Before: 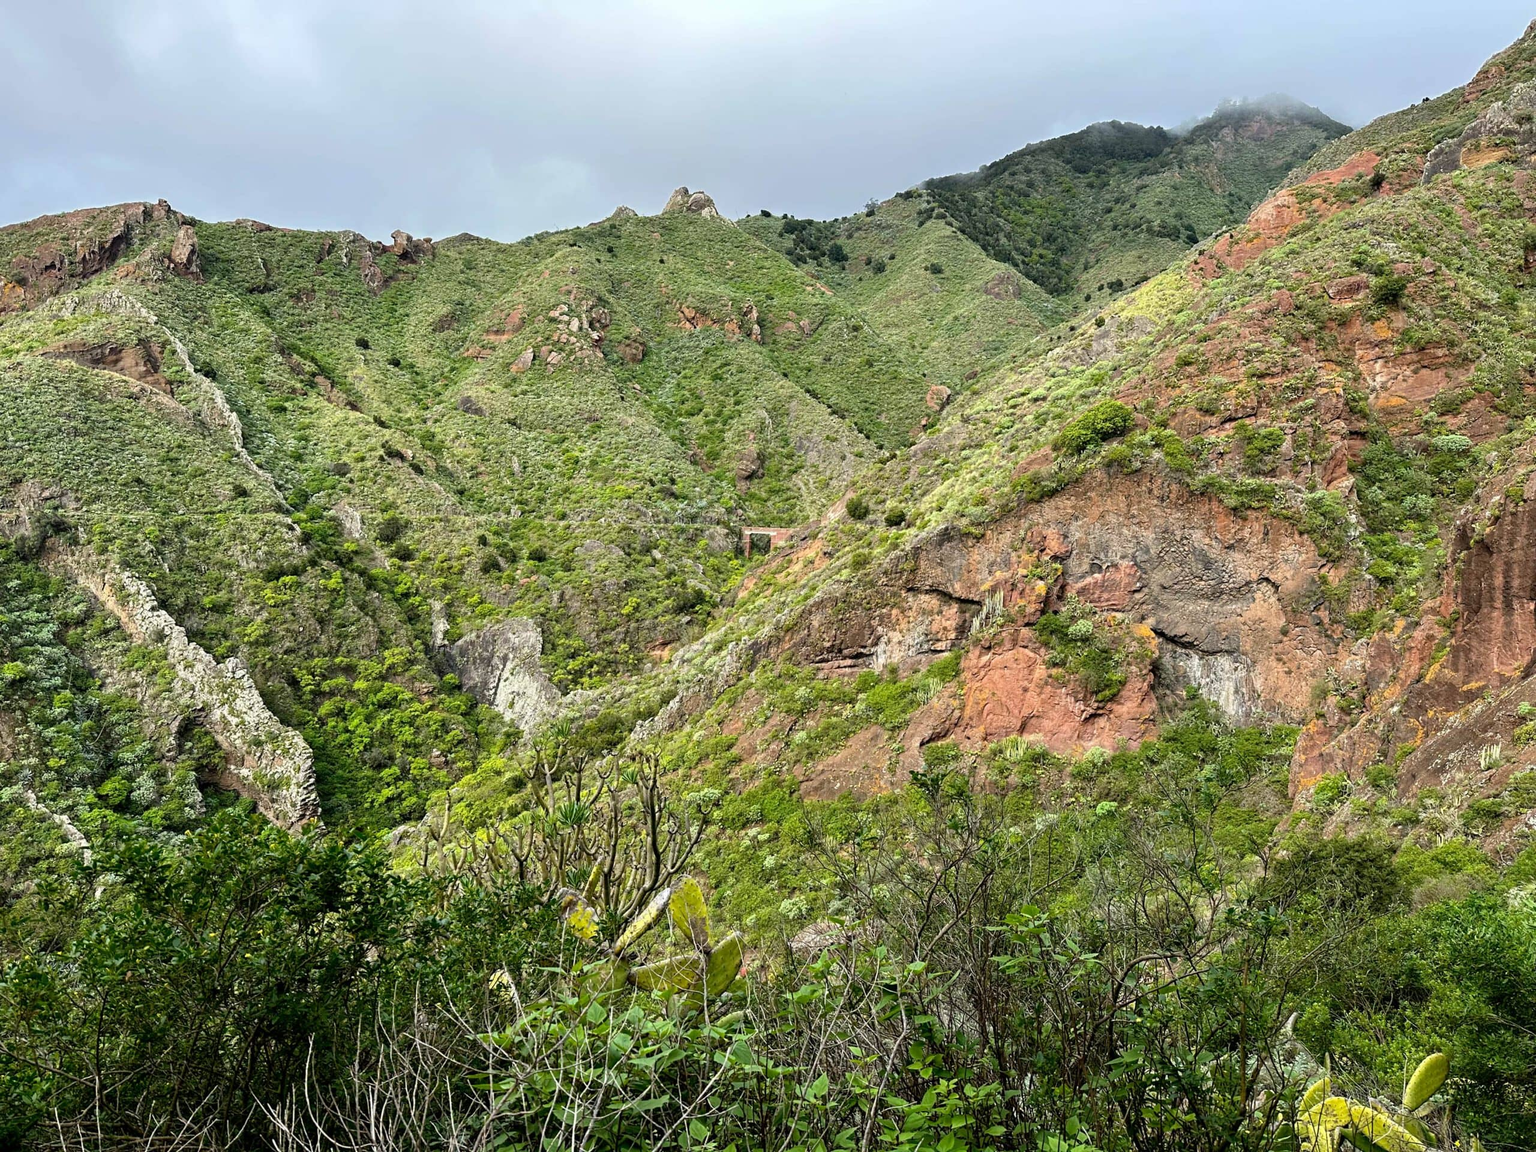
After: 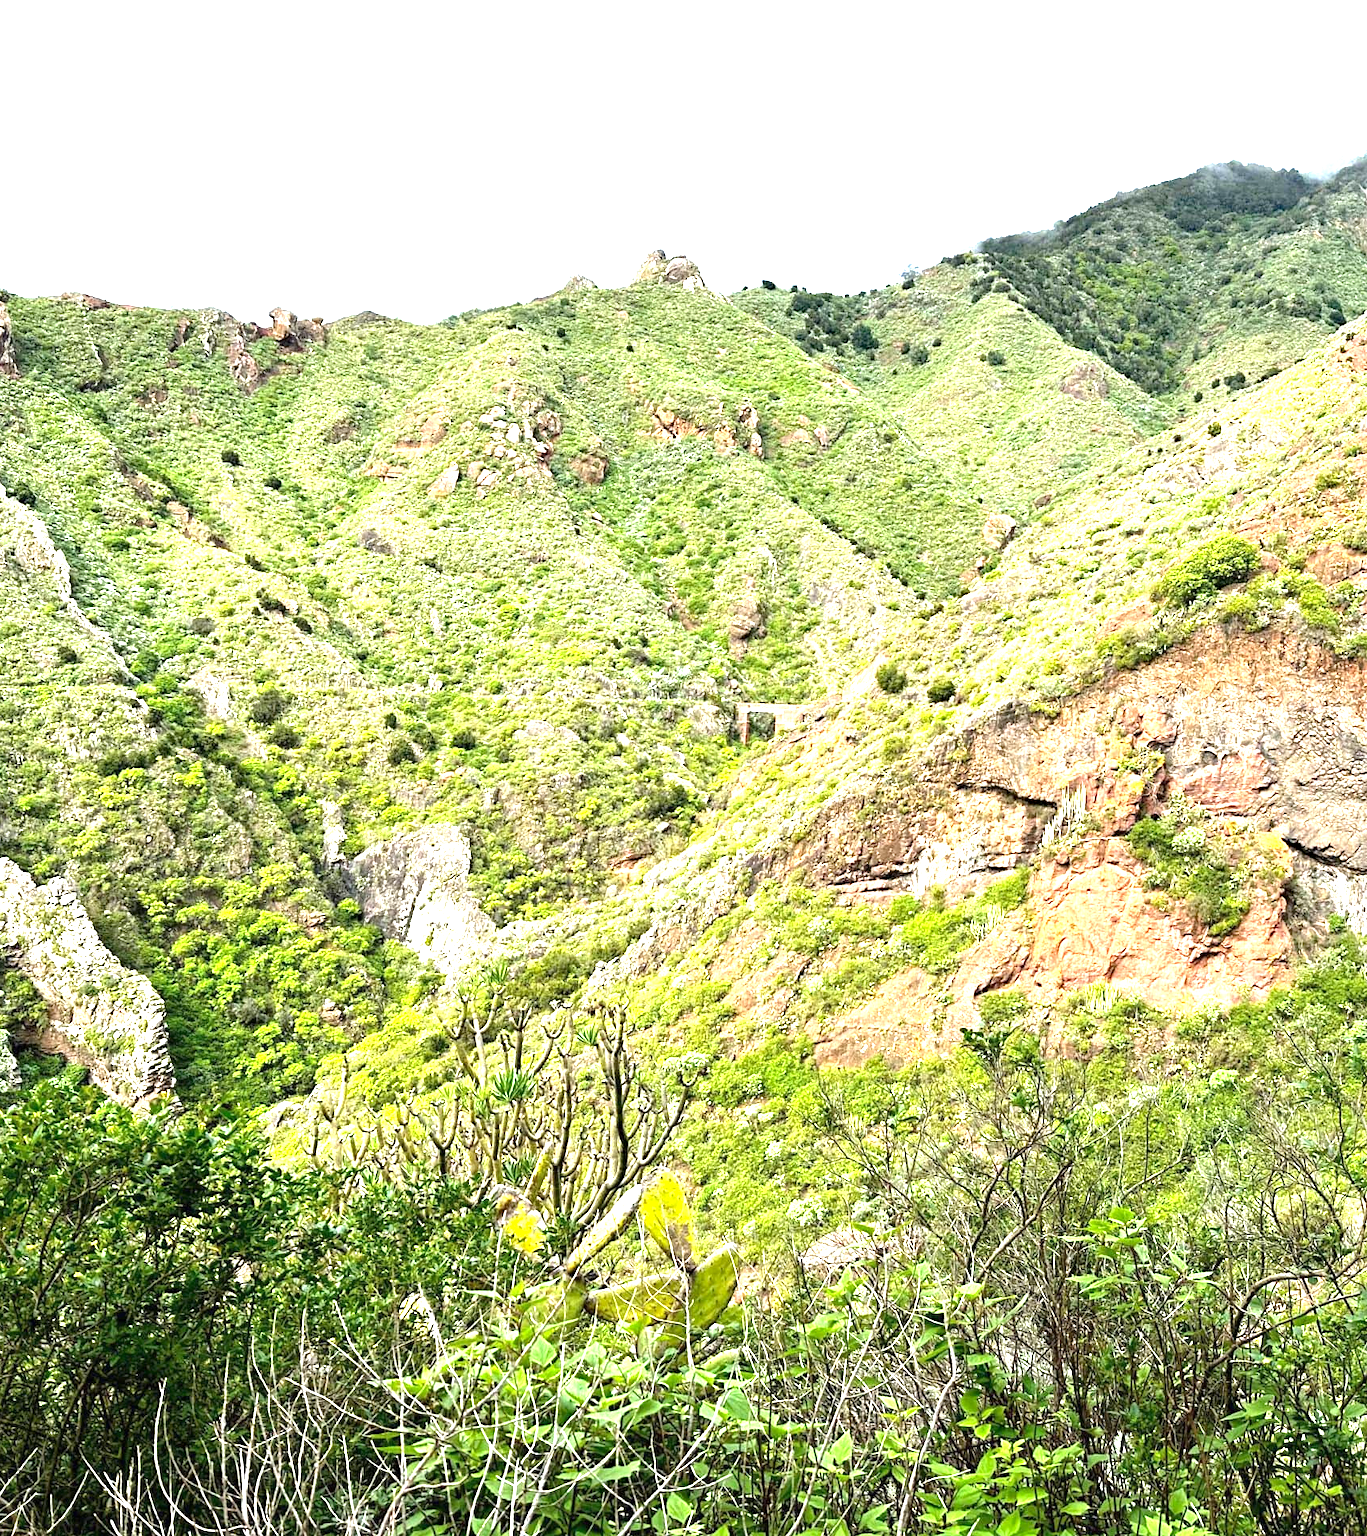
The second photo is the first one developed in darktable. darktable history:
haze removal: compatibility mode true, adaptive false
exposure: black level correction 0, exposure 1.668 EV, compensate highlight preservation false
crop and rotate: left 12.358%, right 20.886%
